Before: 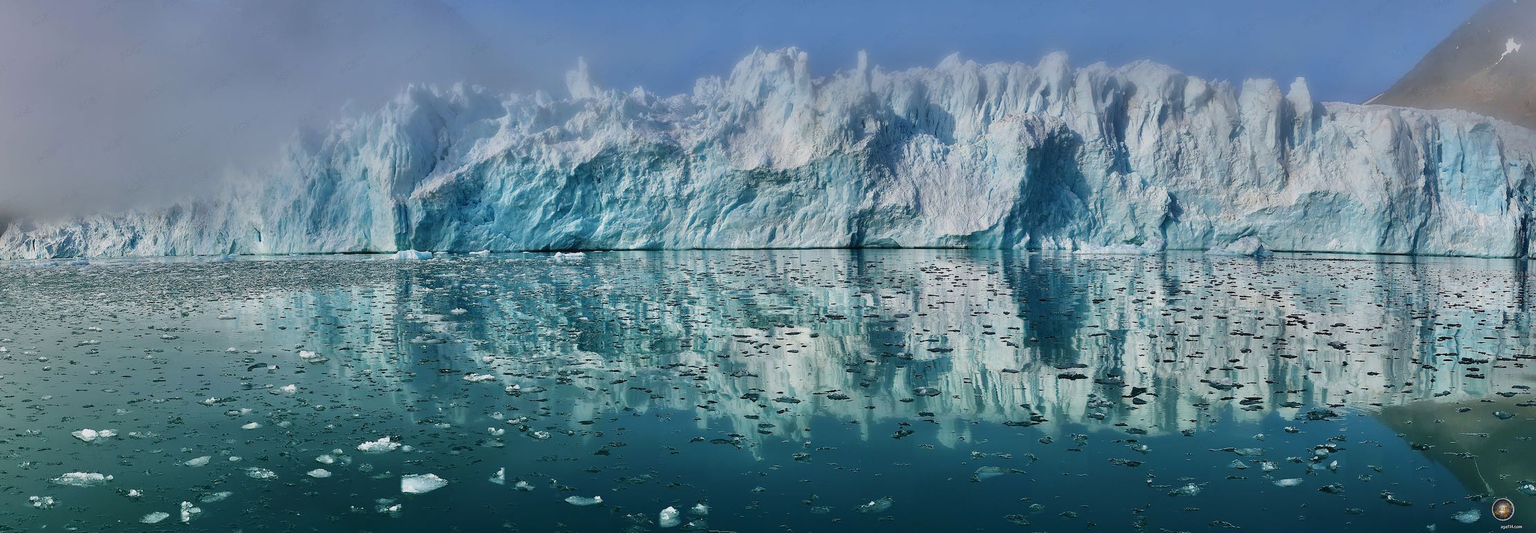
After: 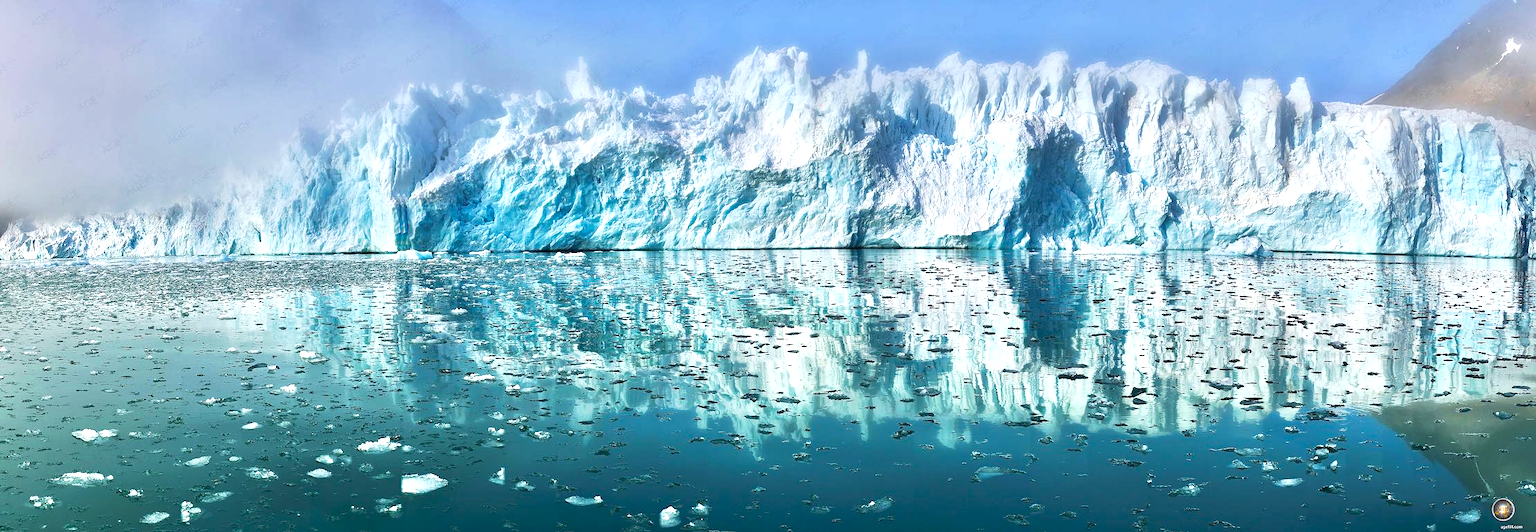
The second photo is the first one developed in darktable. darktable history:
shadows and highlights: shadows 25.95, highlights -26.49
tone curve: curves: ch0 [(0, 0.024) (0.119, 0.146) (0.474, 0.464) (0.718, 0.721) (0.817, 0.839) (1, 0.998)]; ch1 [(0, 0) (0.377, 0.416) (0.439, 0.451) (0.477, 0.477) (0.501, 0.504) (0.538, 0.544) (0.58, 0.602) (0.664, 0.676) (0.783, 0.804) (1, 1)]; ch2 [(0, 0) (0.38, 0.405) (0.463, 0.456) (0.498, 0.497) (0.524, 0.535) (0.578, 0.576) (0.648, 0.665) (1, 1)], preserve colors none
exposure: black level correction 0, exposure 1.169 EV, compensate highlight preservation false
